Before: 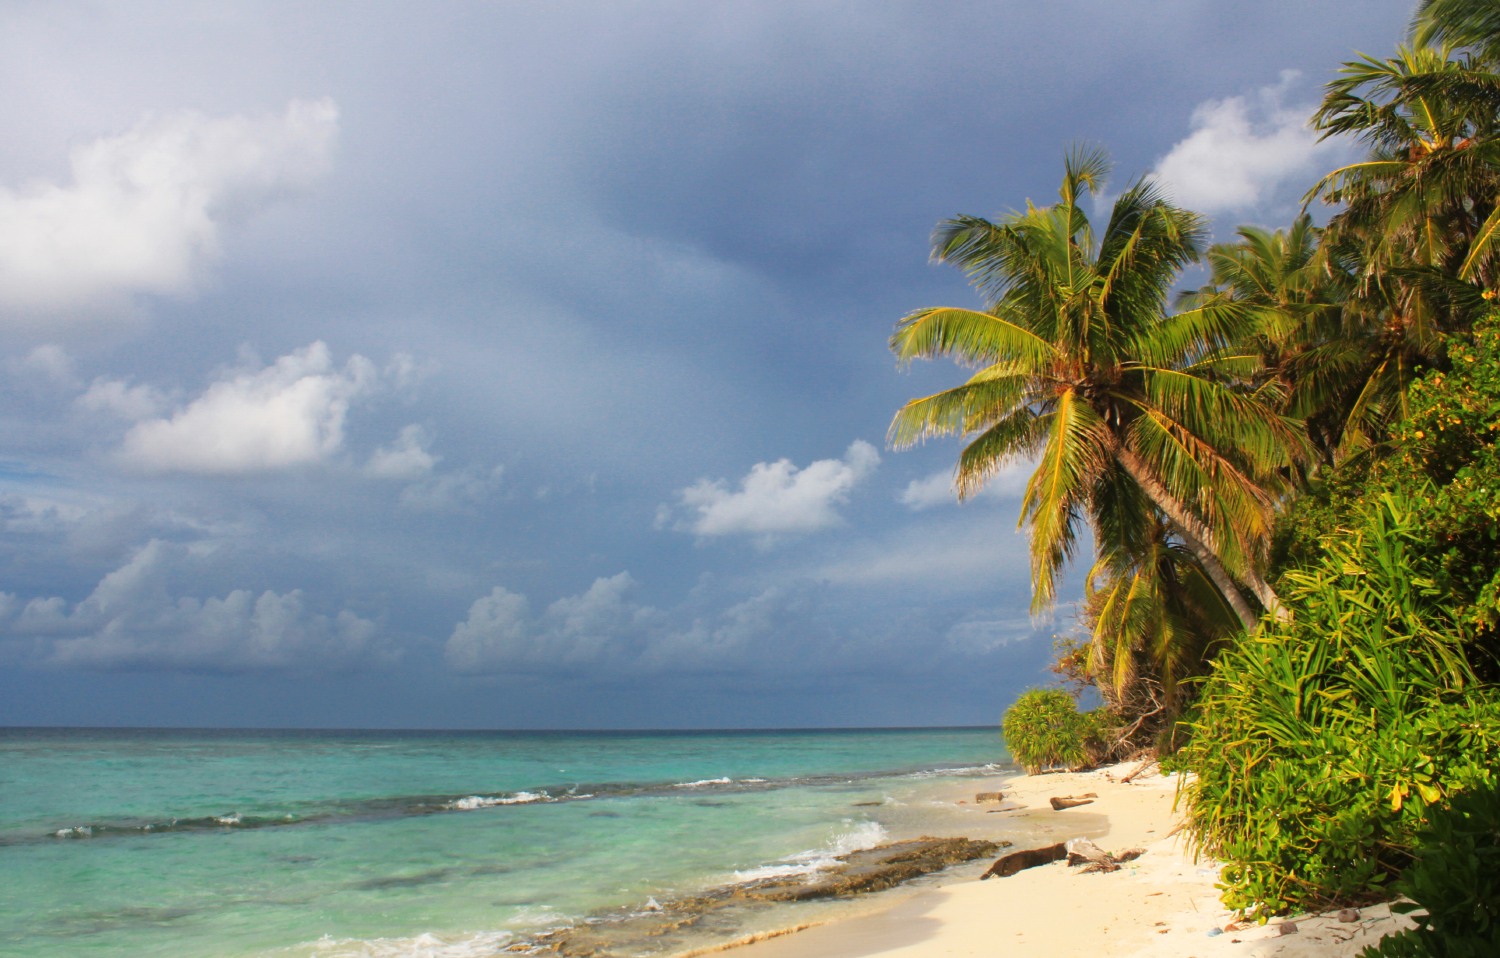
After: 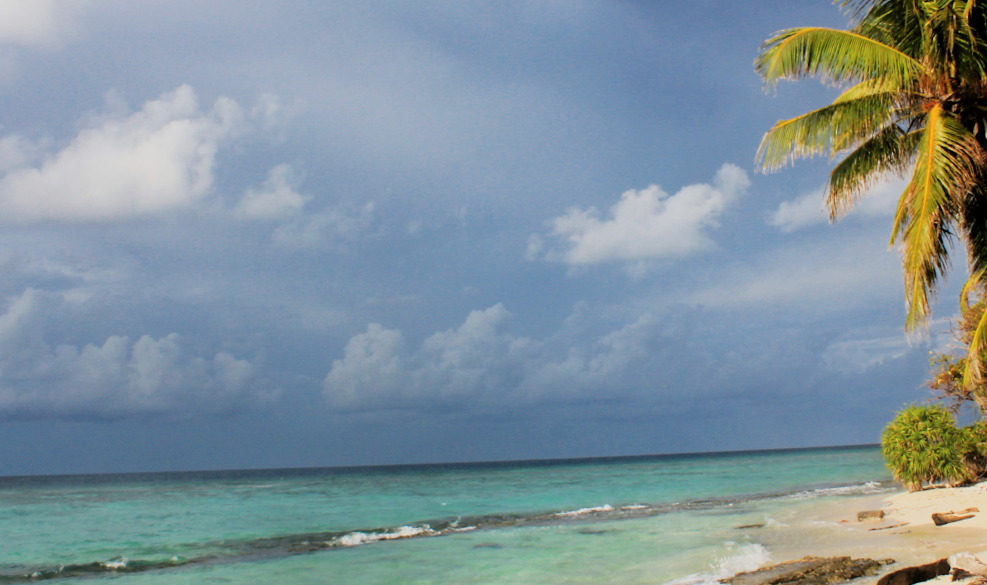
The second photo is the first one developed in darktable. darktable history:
rotate and perspective: rotation -2.12°, lens shift (vertical) 0.009, lens shift (horizontal) -0.008, automatic cropping original format, crop left 0.036, crop right 0.964, crop top 0.05, crop bottom 0.959
filmic rgb: black relative exposure -5 EV, hardness 2.88, contrast 1.3, highlights saturation mix -30%
crop: left 6.488%, top 27.668%, right 24.183%, bottom 8.656%
